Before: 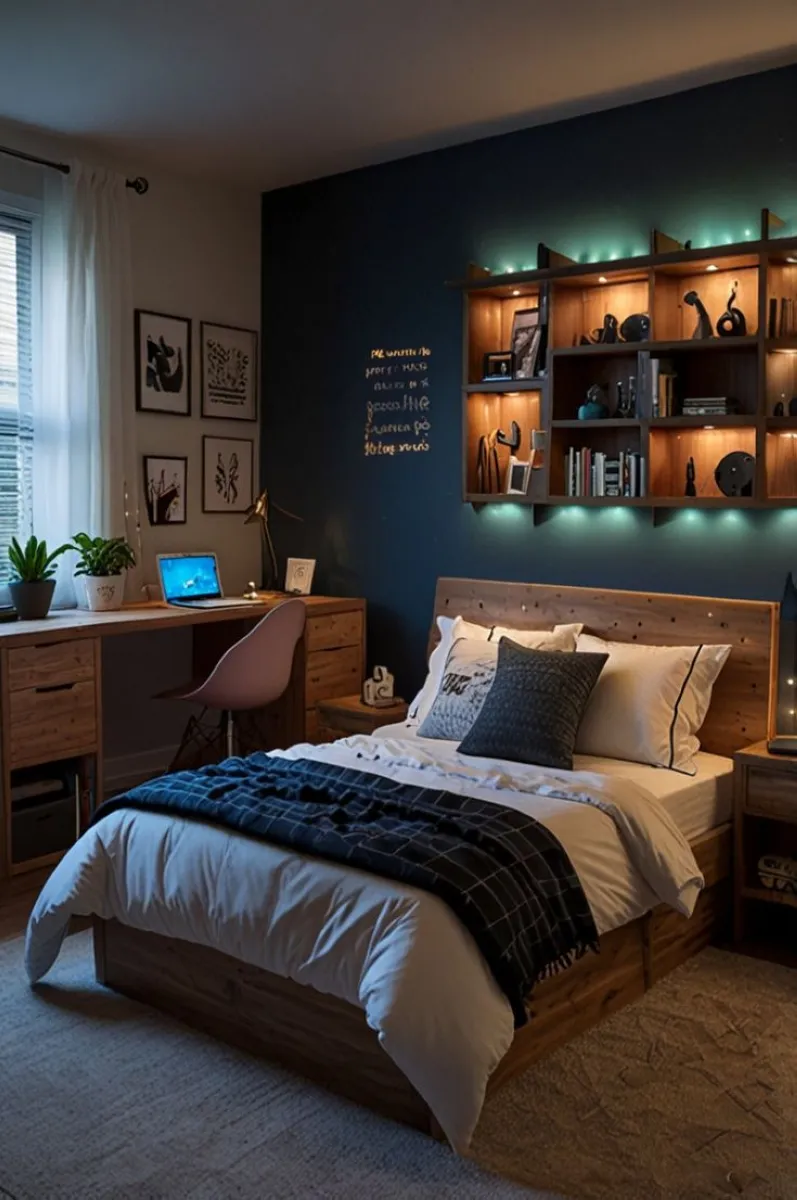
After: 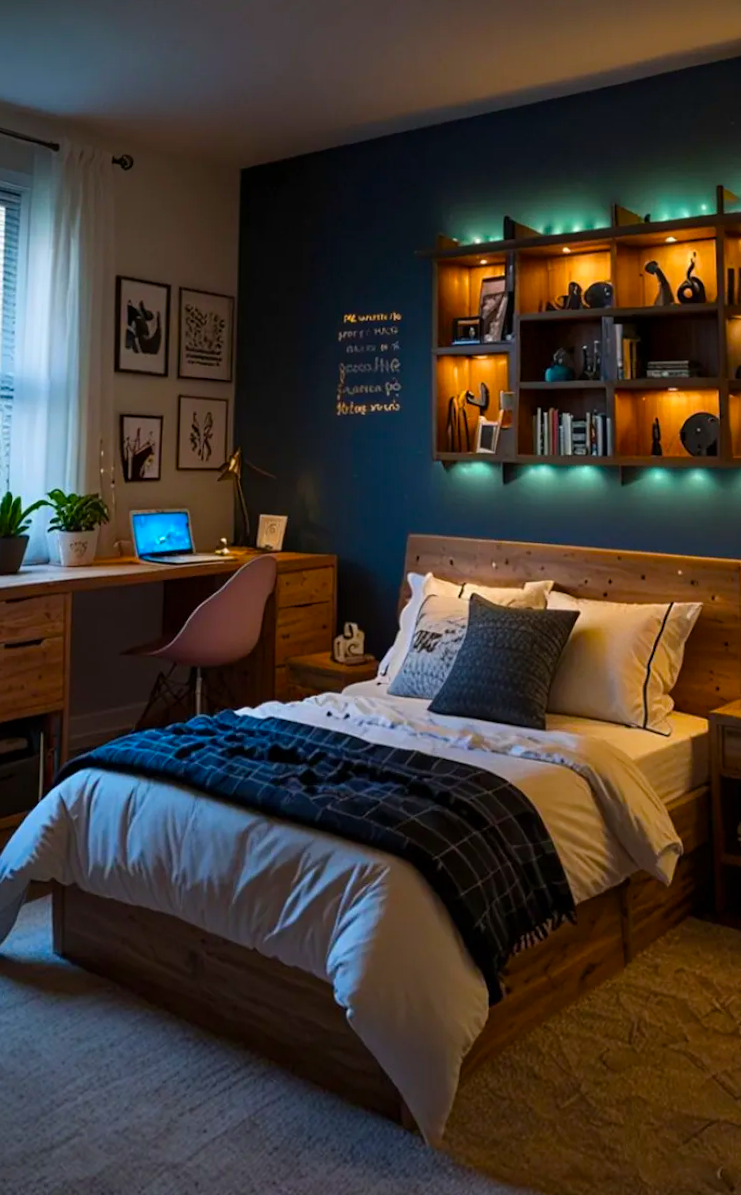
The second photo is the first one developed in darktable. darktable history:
color balance rgb: linear chroma grading › global chroma 15%, perceptual saturation grading › global saturation 30%
rotate and perspective: rotation 0.215°, lens shift (vertical) -0.139, crop left 0.069, crop right 0.939, crop top 0.002, crop bottom 0.996
